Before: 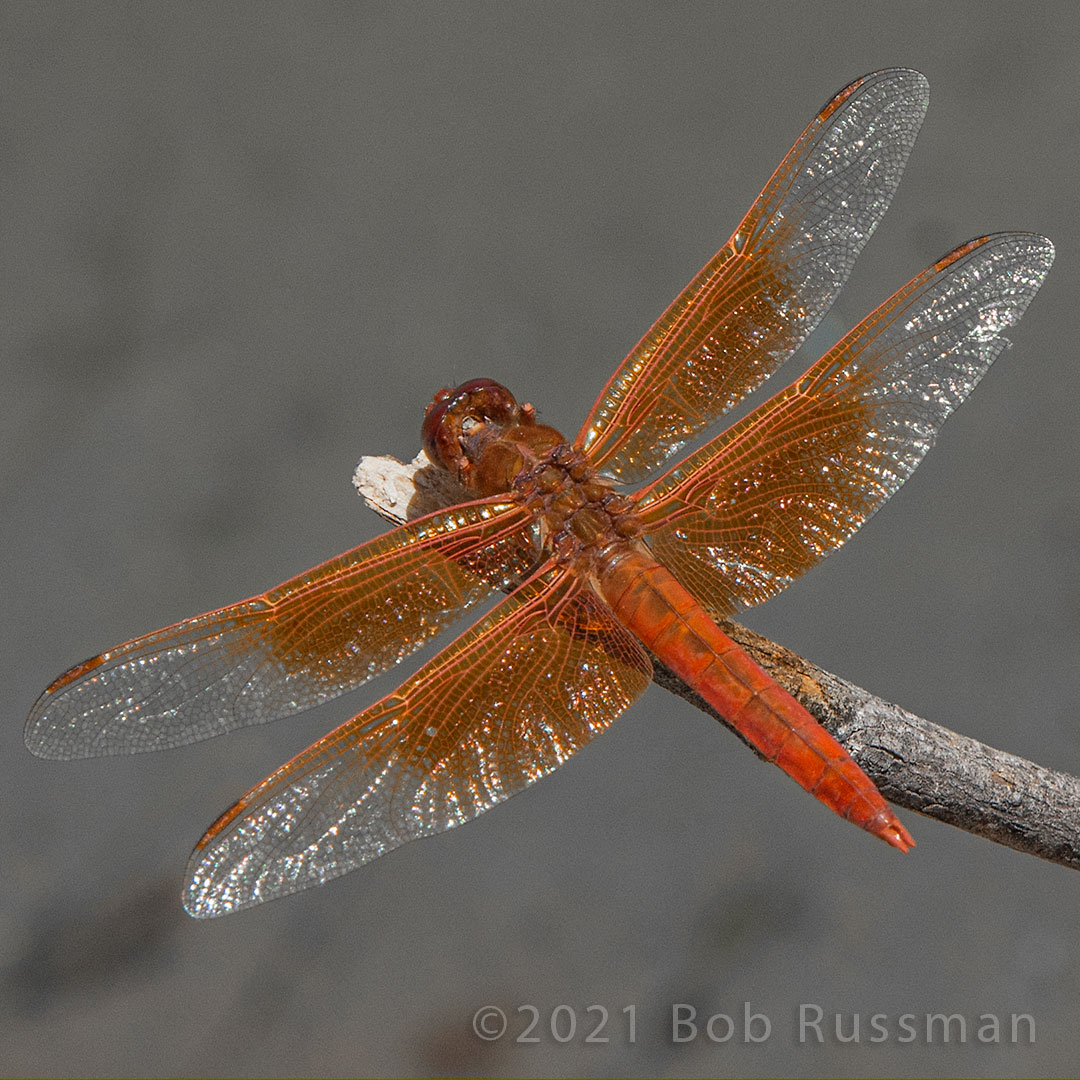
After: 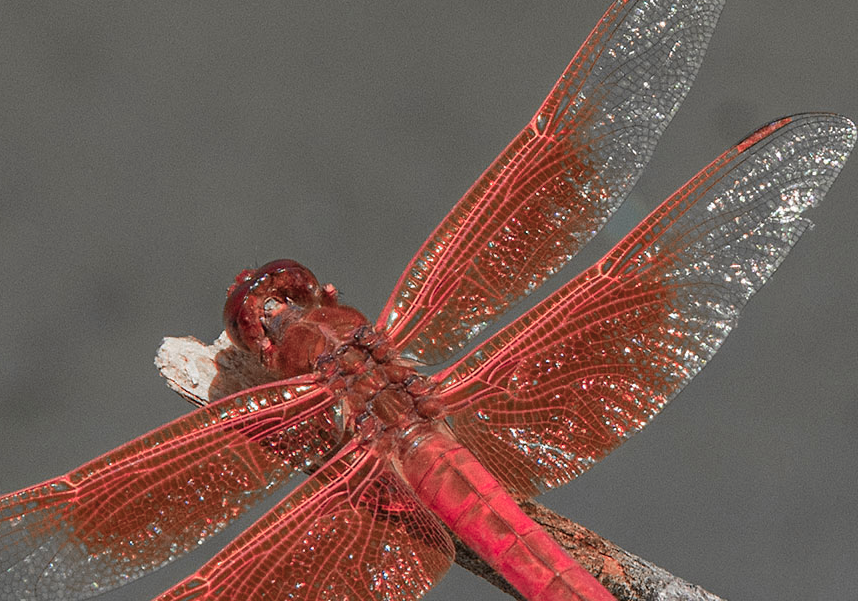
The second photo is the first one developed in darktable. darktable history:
crop: left 18.38%, top 11.092%, right 2.134%, bottom 33.217%
color zones: curves: ch0 [(0.006, 0.385) (0.143, 0.563) (0.243, 0.321) (0.352, 0.464) (0.516, 0.456) (0.625, 0.5) (0.75, 0.5) (0.875, 0.5)]; ch1 [(0, 0.5) (0.134, 0.504) (0.246, 0.463) (0.421, 0.515) (0.5, 0.56) (0.625, 0.5) (0.75, 0.5) (0.875, 0.5)]; ch2 [(0, 0.5) (0.131, 0.426) (0.307, 0.289) (0.38, 0.188) (0.513, 0.216) (0.625, 0.548) (0.75, 0.468) (0.838, 0.396) (0.971, 0.311)]
